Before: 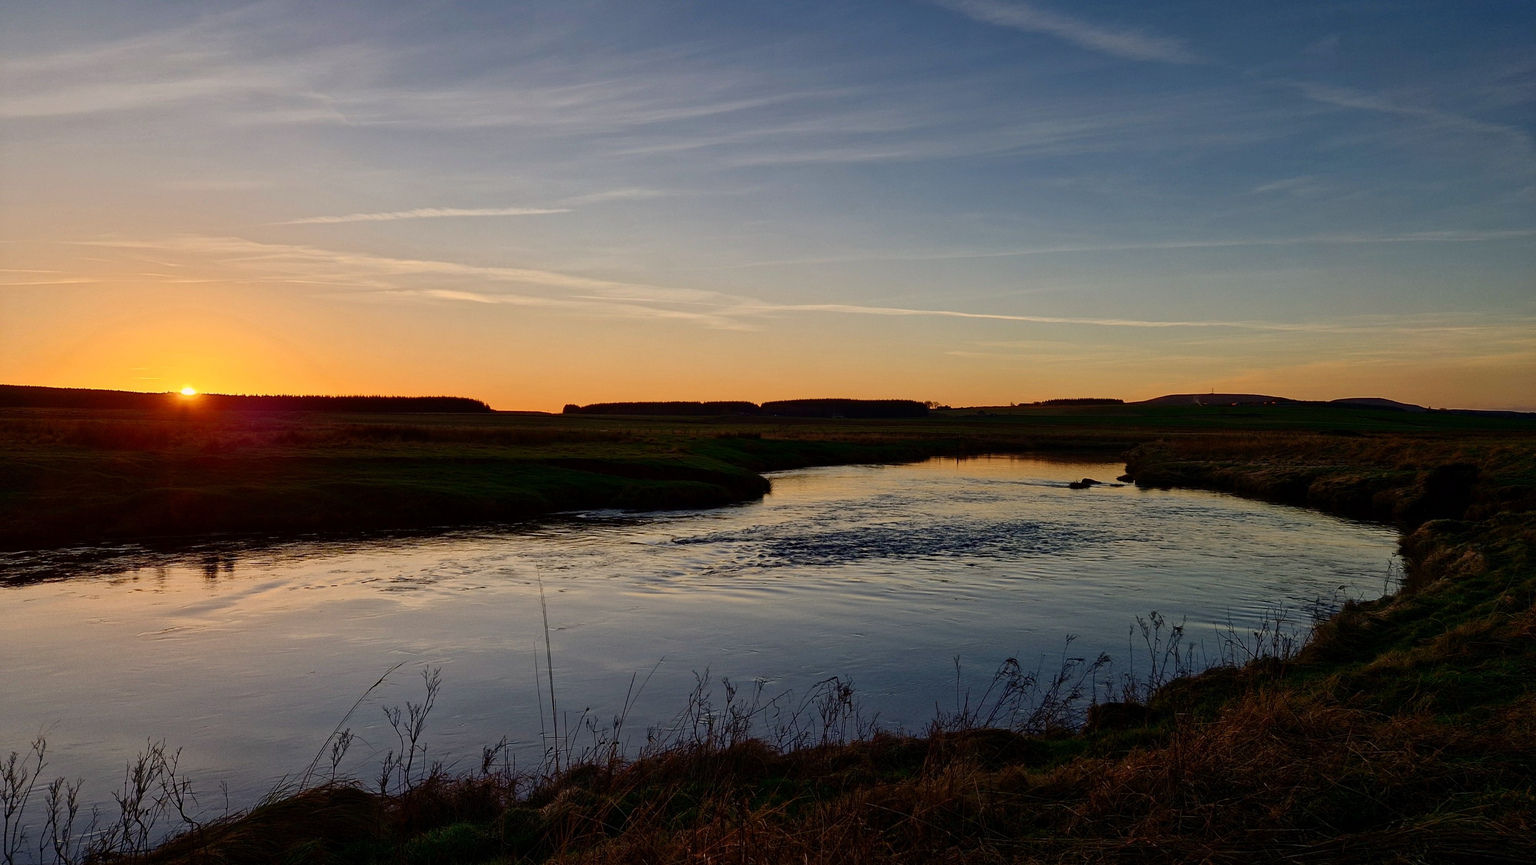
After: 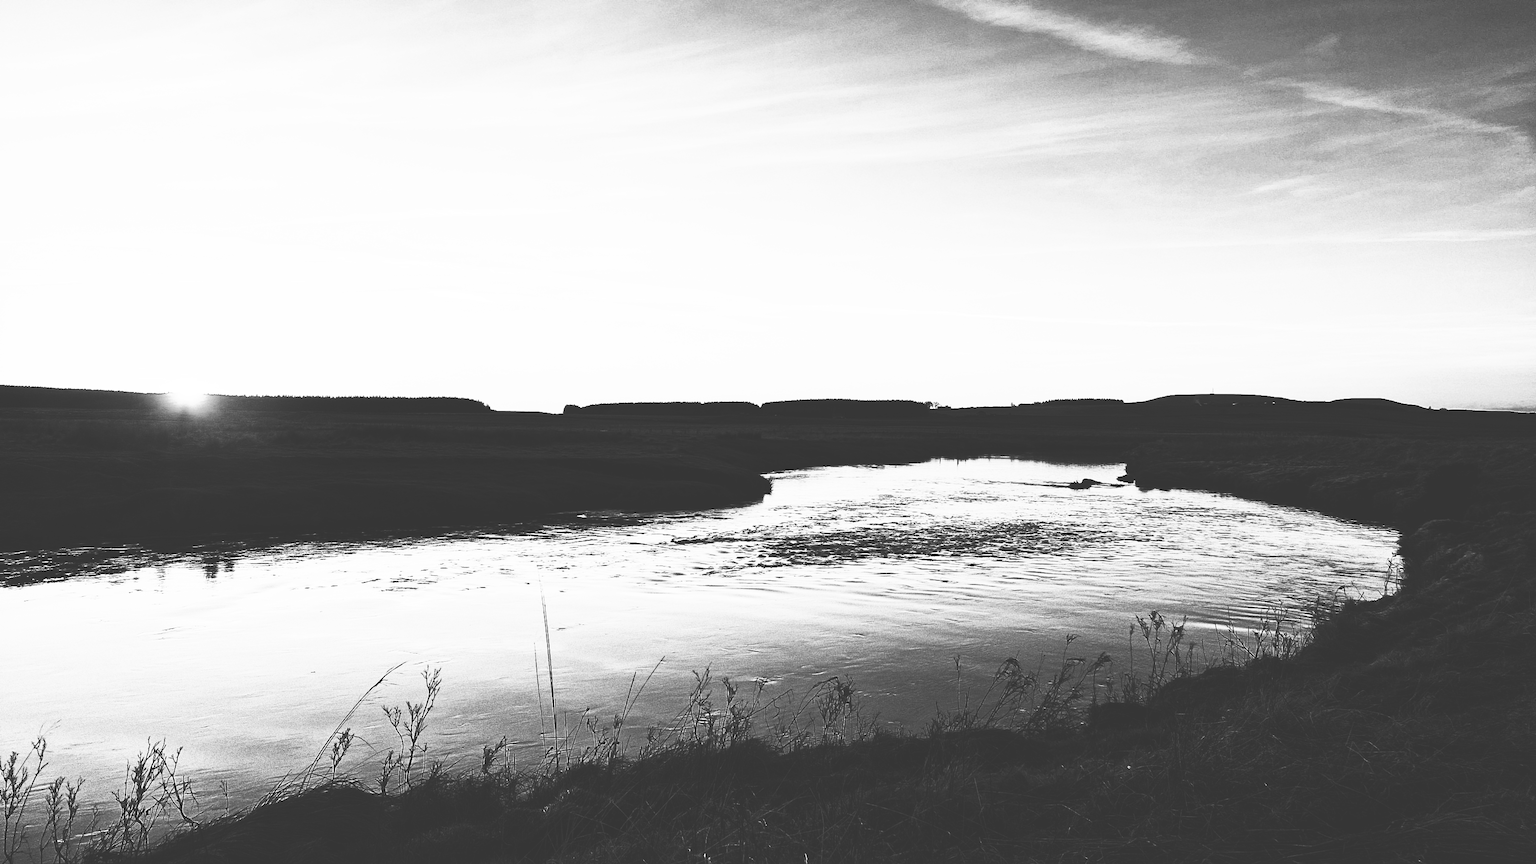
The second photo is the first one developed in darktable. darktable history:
base curve: curves: ch0 [(0, 0.015) (0.085, 0.116) (0.134, 0.298) (0.19, 0.545) (0.296, 0.764) (0.599, 0.982) (1, 1)], preserve colors none
exposure: black level correction -0.015, exposure -0.125 EV, compensate highlight preservation false
contrast brightness saturation: contrast 0.53, brightness 0.47, saturation -1
